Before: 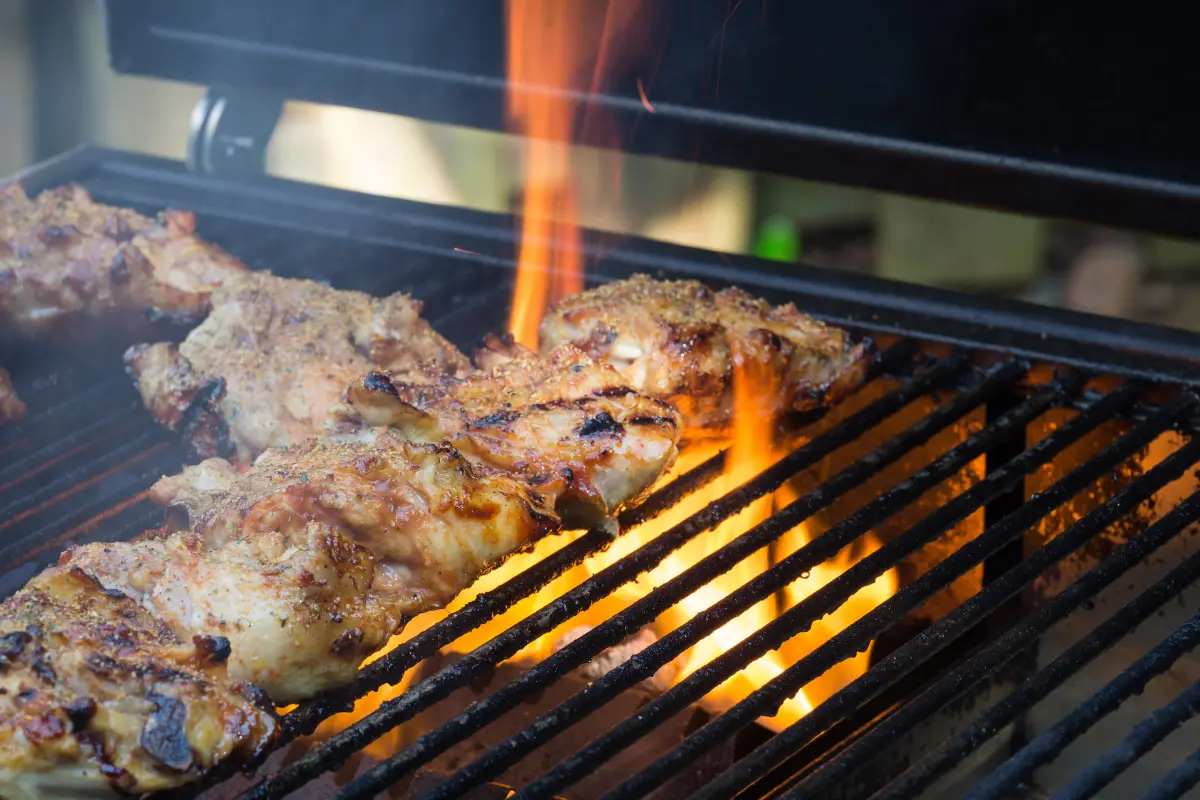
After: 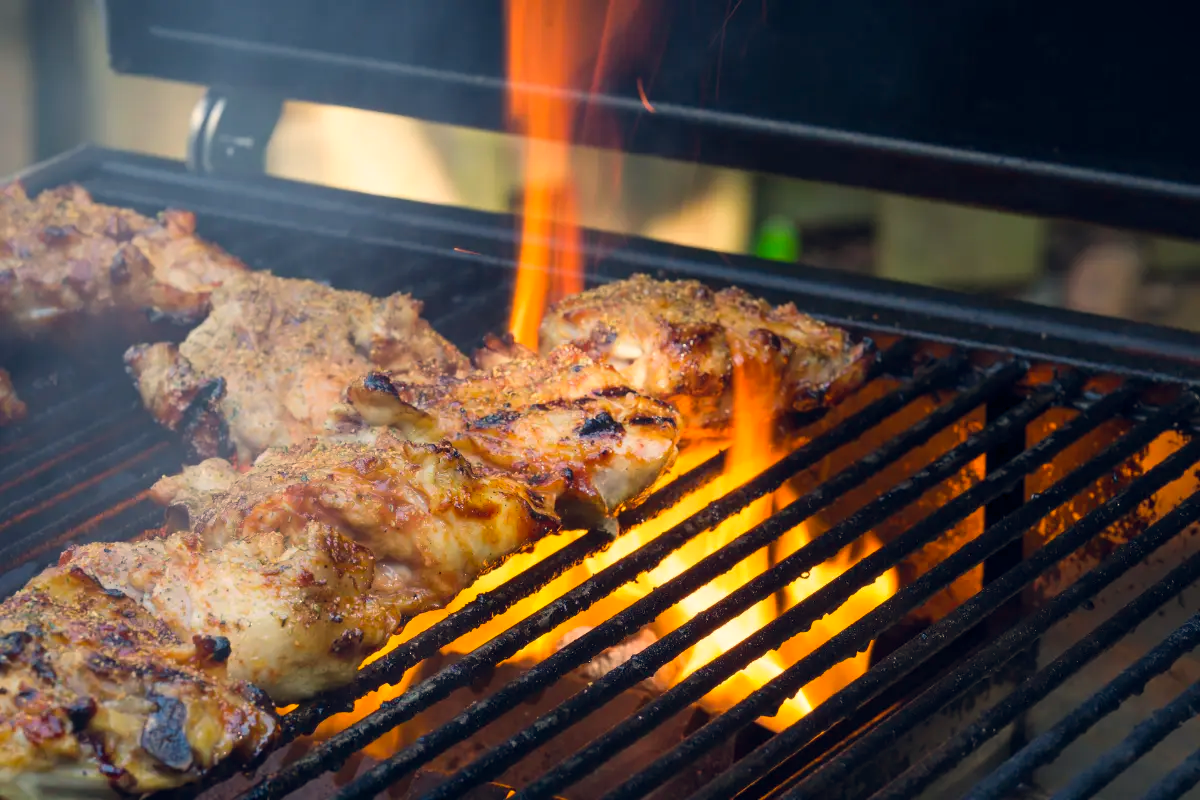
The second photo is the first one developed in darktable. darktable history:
tone equalizer: on, module defaults
white balance: red 1.045, blue 0.932
color balance rgb: shadows lift › hue 87.51°, highlights gain › chroma 1.62%, highlights gain › hue 55.1°, global offset › chroma 0.06%, global offset › hue 253.66°, linear chroma grading › global chroma 0.5%, perceptual saturation grading › global saturation 16.38%
